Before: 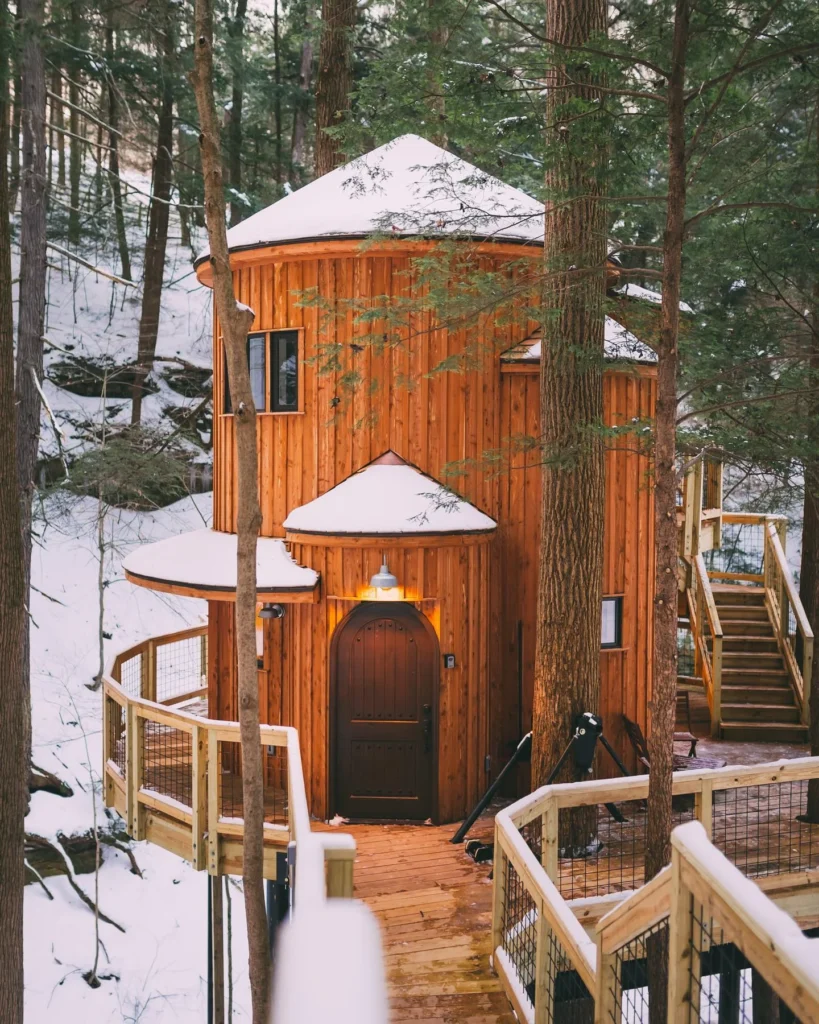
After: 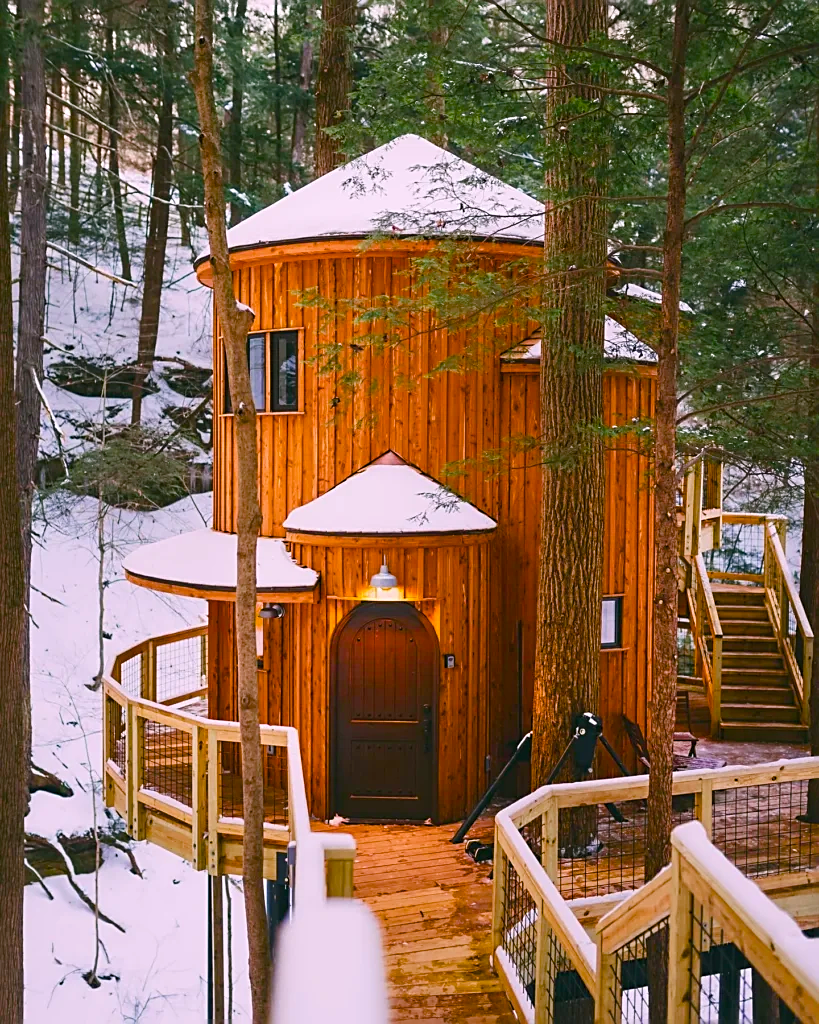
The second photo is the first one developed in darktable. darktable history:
sharpen: amount 0.559
color balance rgb: shadows lift › luminance -19.741%, highlights gain › chroma 2.054%, highlights gain › hue 292.46°, perceptual saturation grading › global saturation 20%, perceptual saturation grading › highlights -25.772%, perceptual saturation grading › shadows 49.609%, global vibrance 40.551%
